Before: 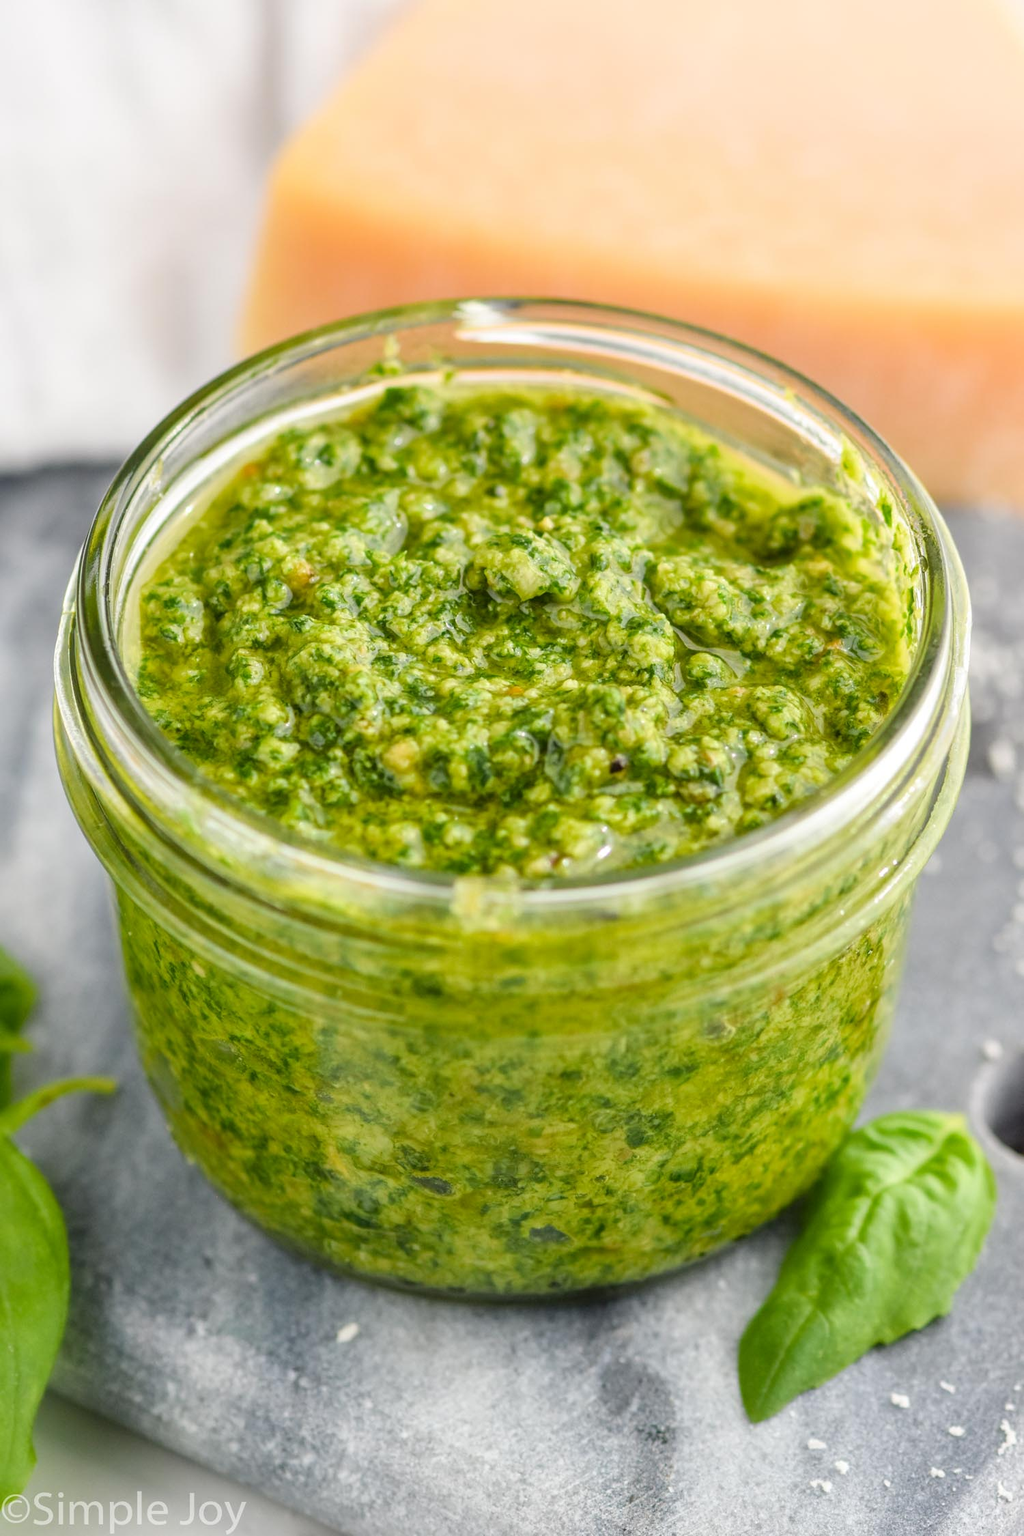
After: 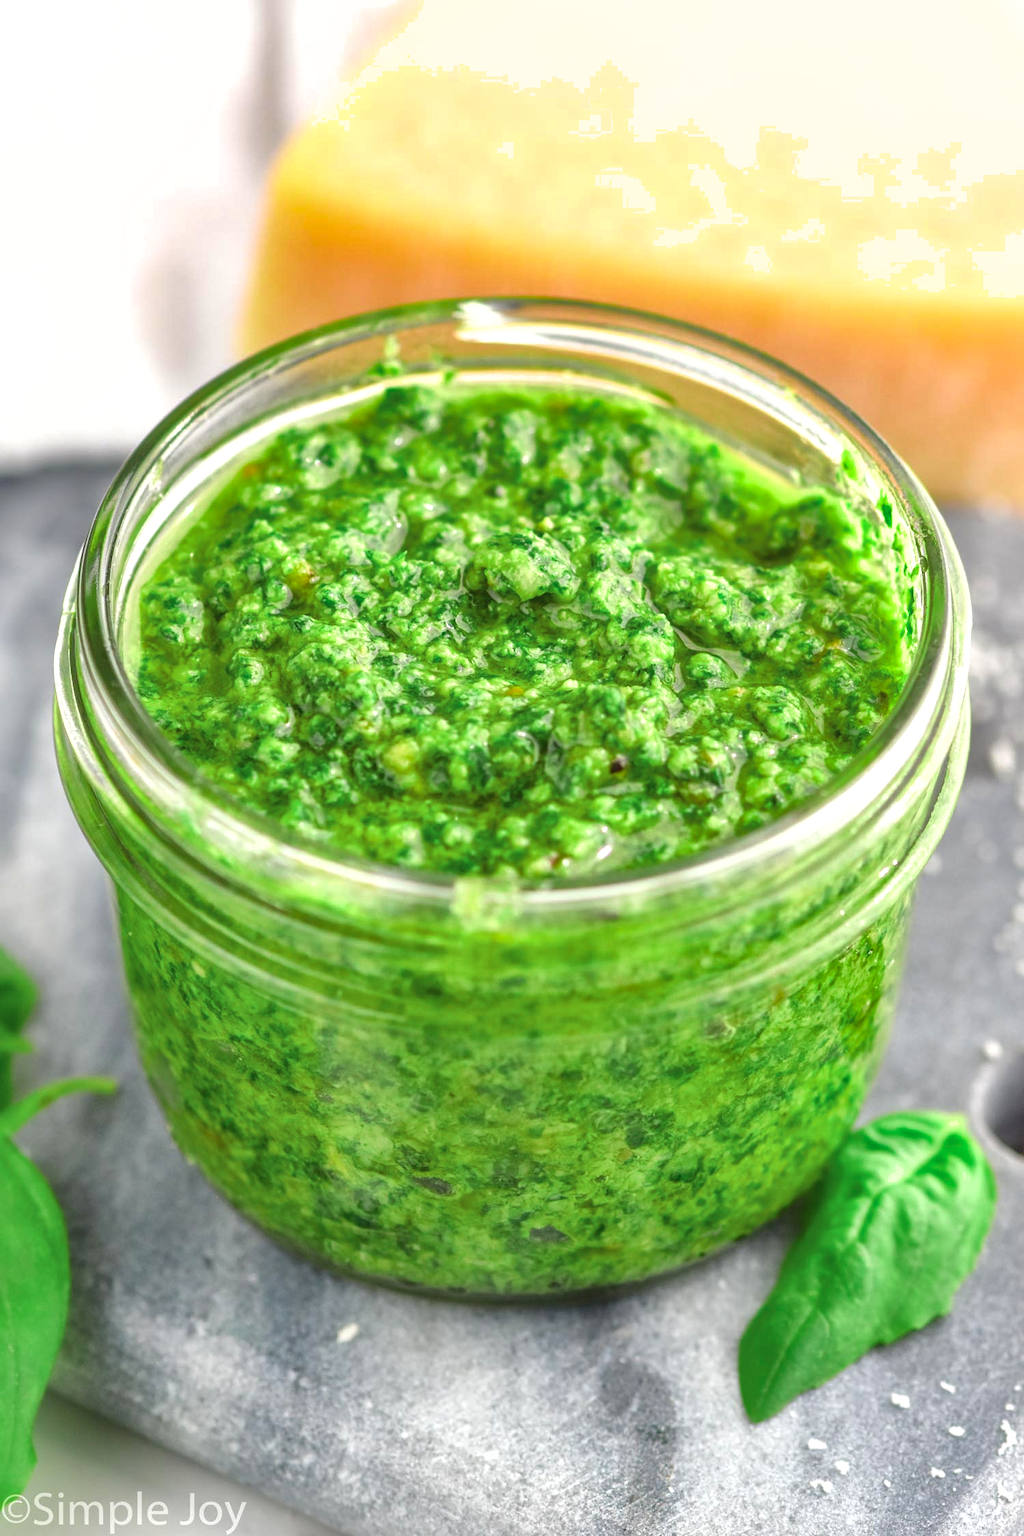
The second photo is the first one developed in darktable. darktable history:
color zones: curves: ch2 [(0, 0.5) (0.143, 0.517) (0.286, 0.571) (0.429, 0.522) (0.571, 0.5) (0.714, 0.5) (0.857, 0.5) (1, 0.5)]
shadows and highlights: on, module defaults
exposure: exposure 0.376 EV, compensate highlight preservation false
